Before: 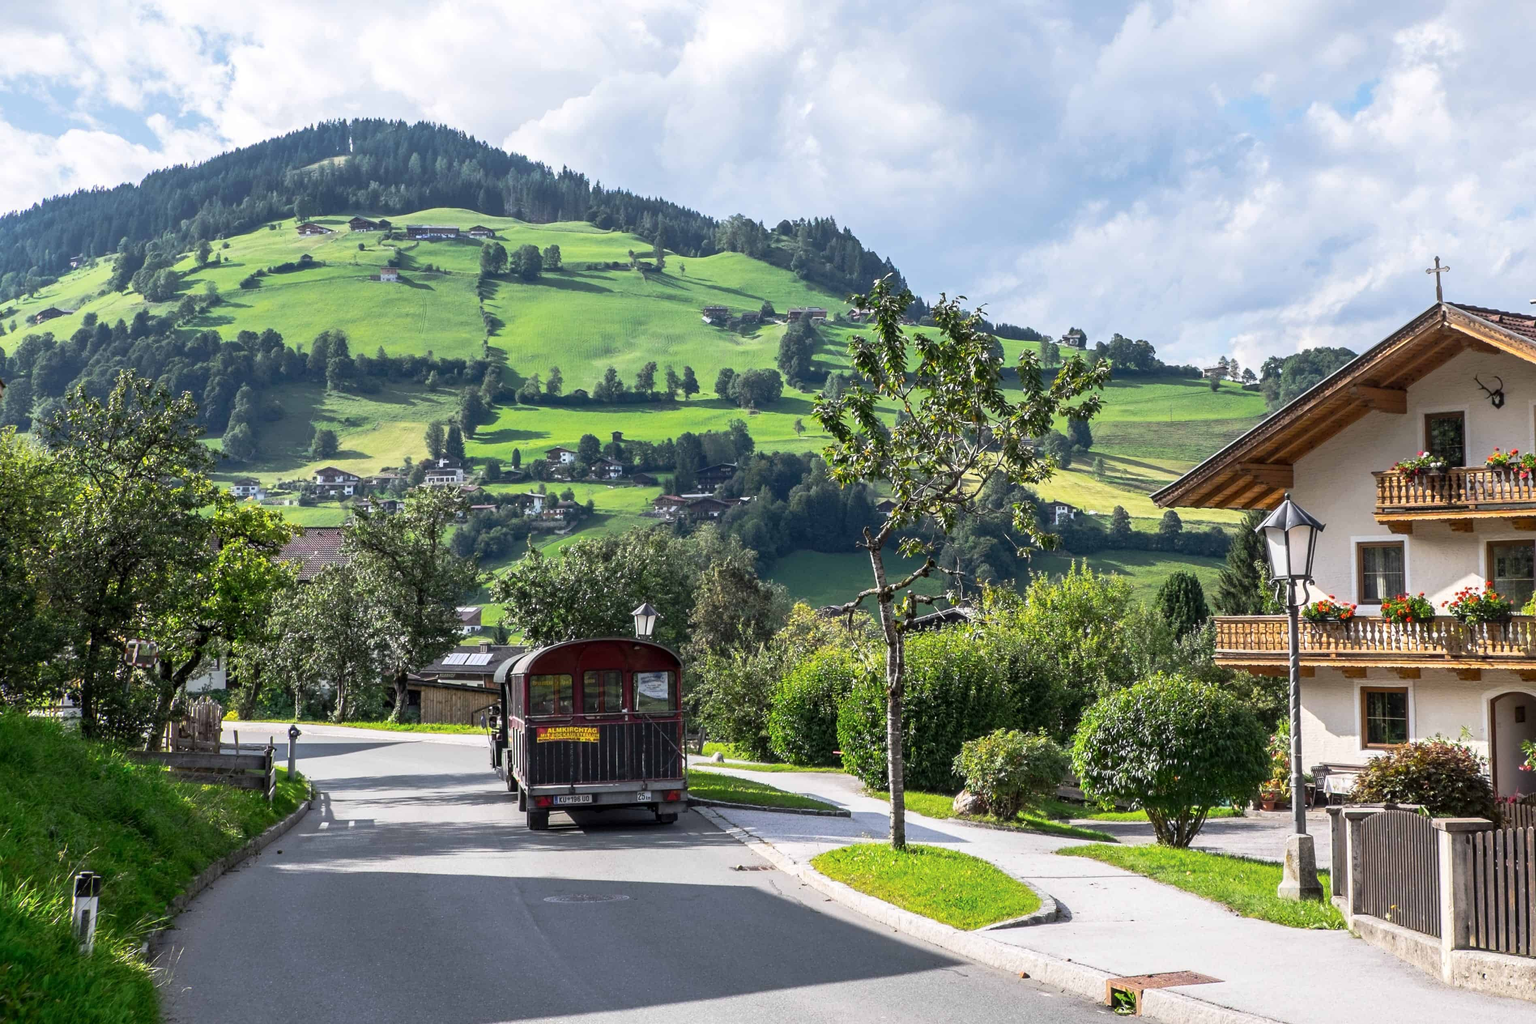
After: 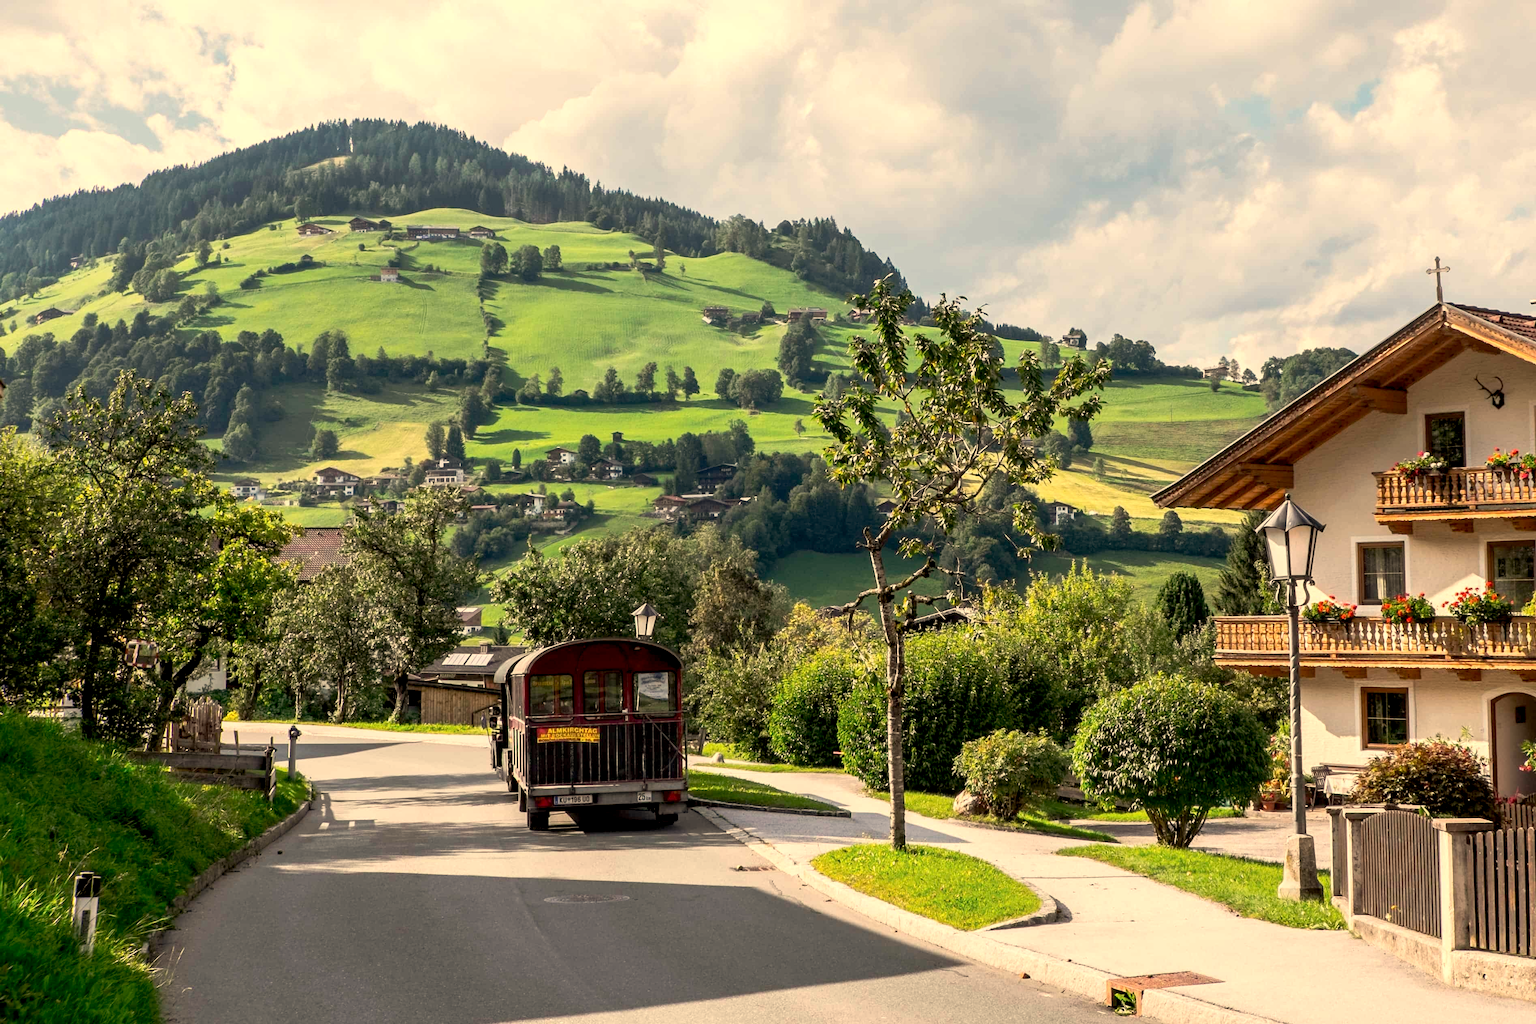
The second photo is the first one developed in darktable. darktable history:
white balance: red 1.138, green 0.996, blue 0.812
exposure: black level correction 0.009, exposure 0.014 EV, compensate highlight preservation false
